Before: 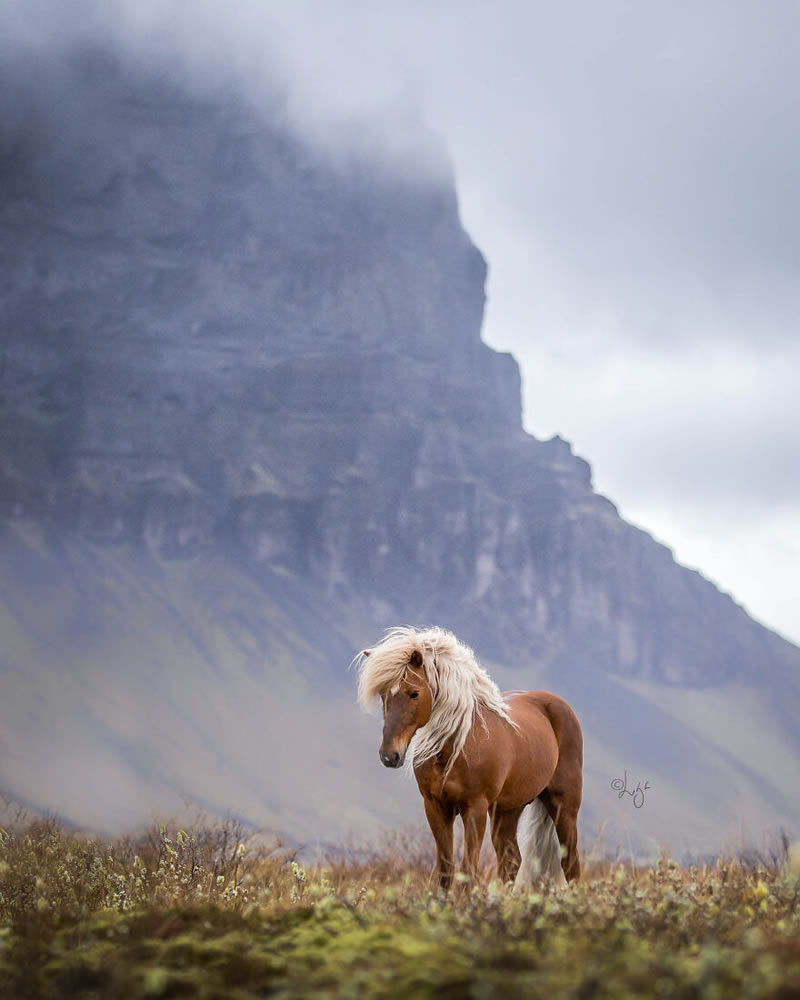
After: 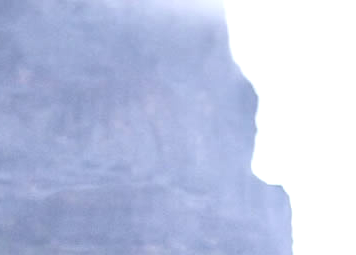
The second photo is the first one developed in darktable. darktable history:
exposure: black level correction 0, exposure 0.947 EV, compensate highlight preservation false
crop: left 28.629%, top 16.816%, right 26.749%, bottom 57.629%
